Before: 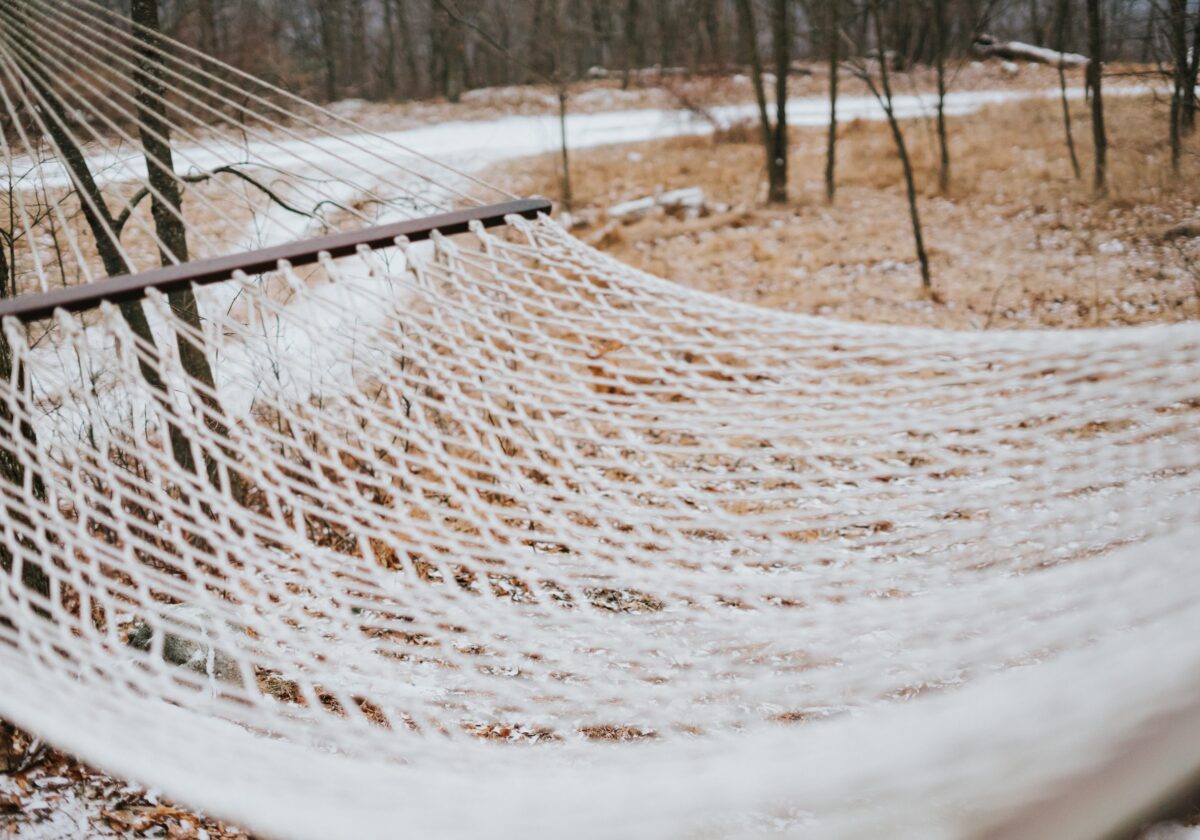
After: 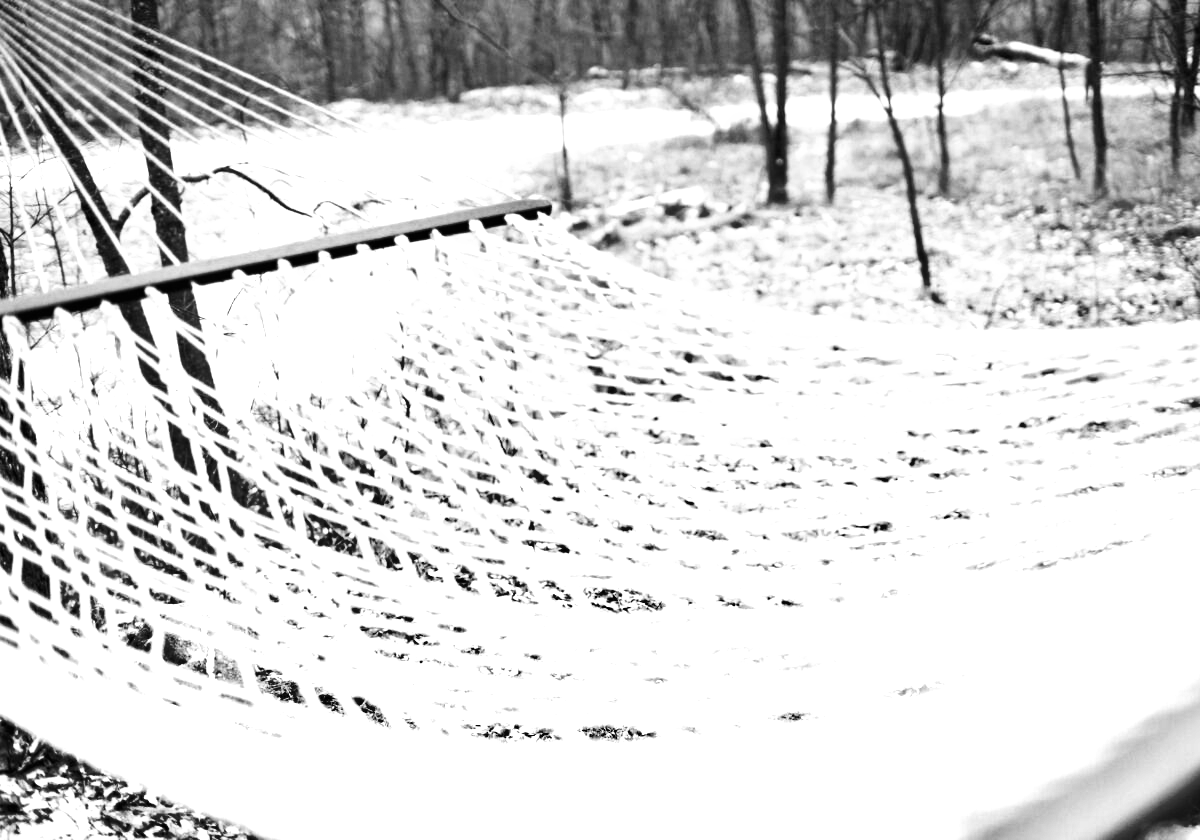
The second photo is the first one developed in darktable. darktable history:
contrast brightness saturation: brightness -0.09
filmic rgb: black relative exposure -6.43 EV, white relative exposure 2.43 EV, threshold 3 EV, hardness 5.27, latitude 0.1%, contrast 1.425, highlights saturation mix 2%, preserve chrominance no, color science v5 (2021), contrast in shadows safe, contrast in highlights safe, enable highlight reconstruction true
exposure: black level correction 0, exposure 1.3 EV, compensate exposure bias true, compensate highlight preservation false
shadows and highlights: shadows 60, soften with gaussian
monochrome: on, module defaults
